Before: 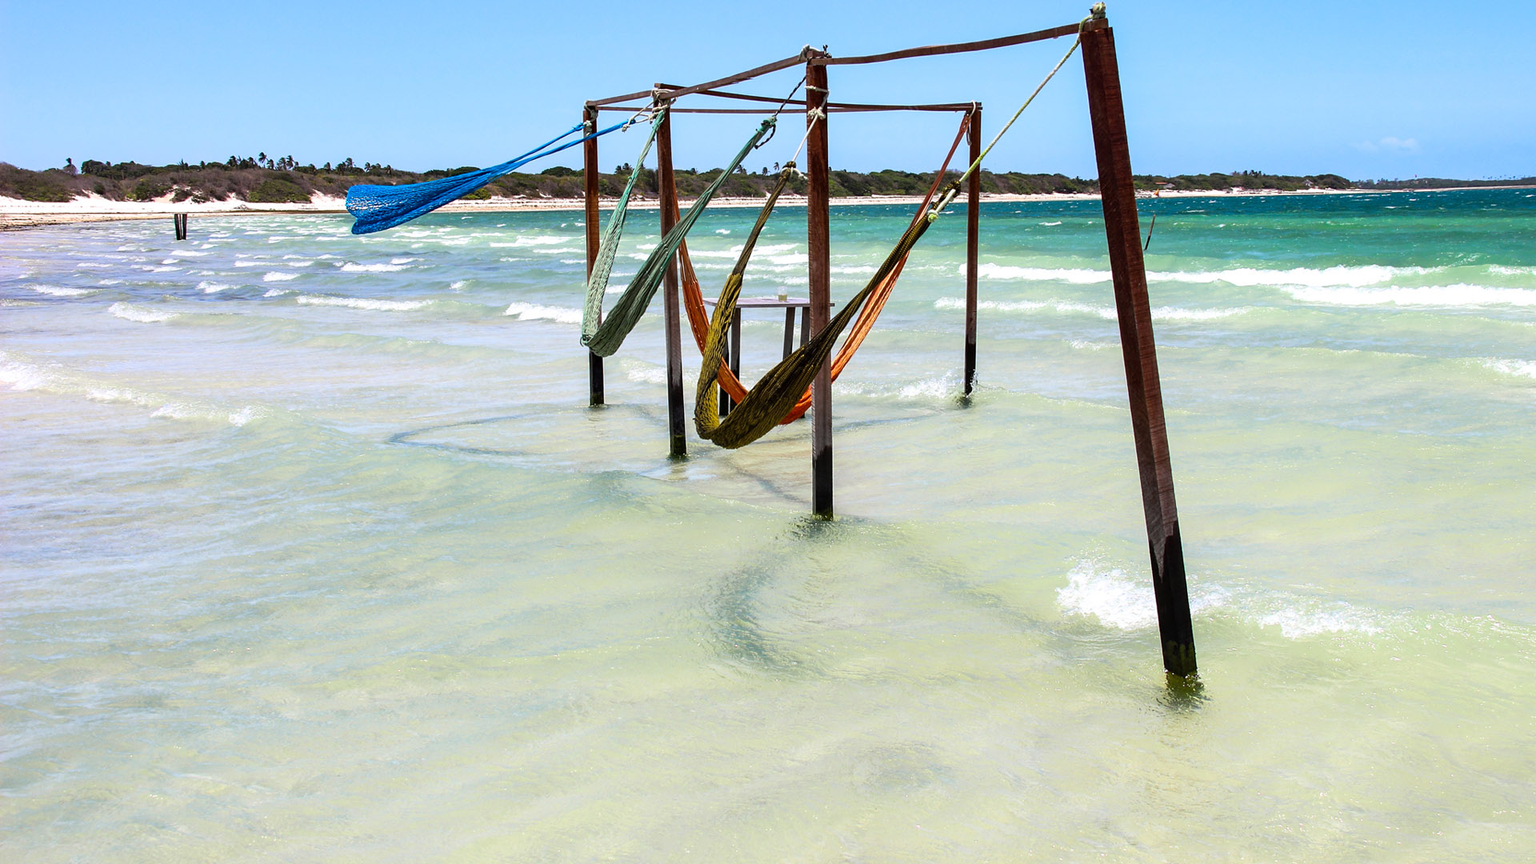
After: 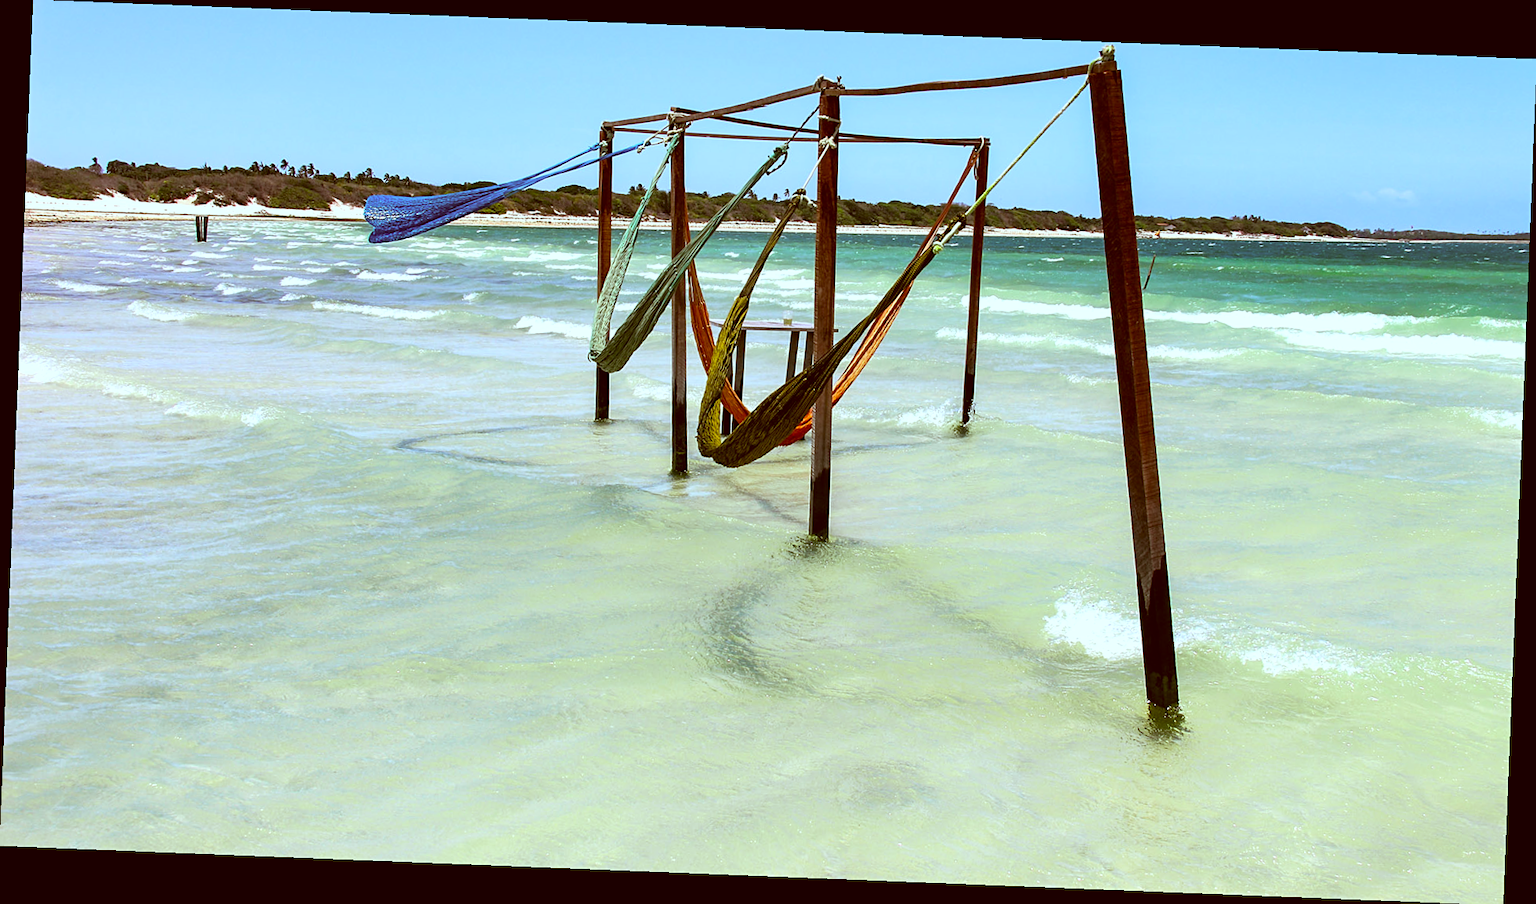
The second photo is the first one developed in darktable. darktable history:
rotate and perspective: rotation 2.27°, automatic cropping off
color correction: highlights a* -5.94, highlights b* 9.48, shadows a* 10.12, shadows b* 23.94
exposure: exposure 0.127 EV, compensate highlight preservation false
sharpen: amount 0.2
white balance: red 0.924, blue 1.095
shadows and highlights: radius 125.46, shadows 30.51, highlights -30.51, low approximation 0.01, soften with gaussian
